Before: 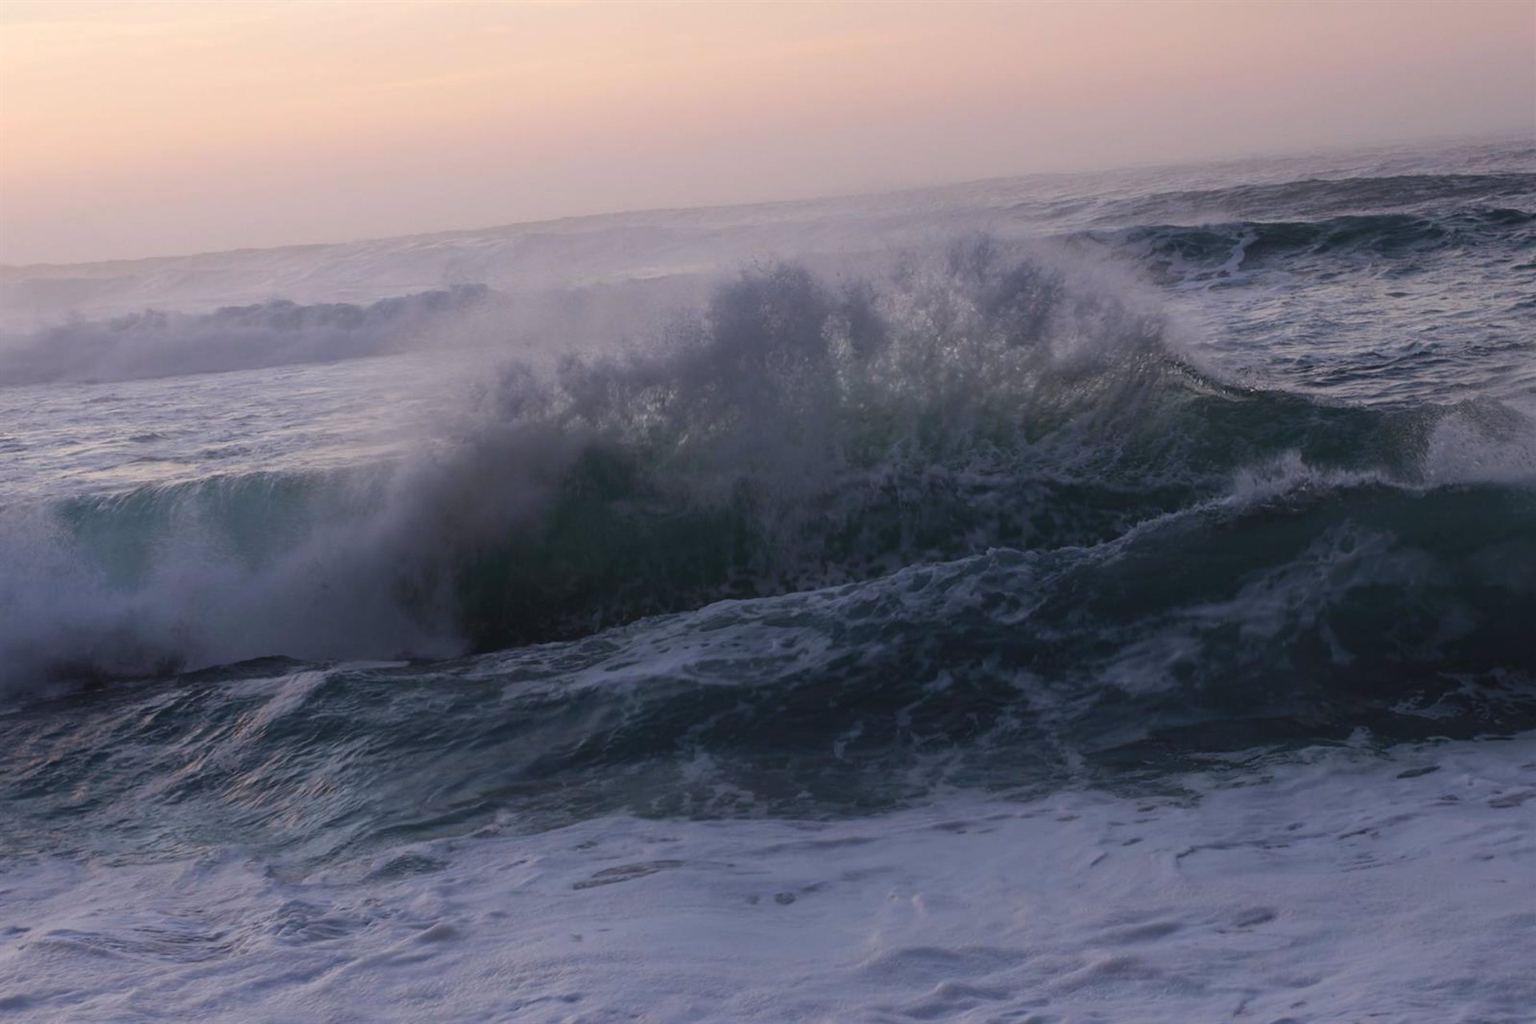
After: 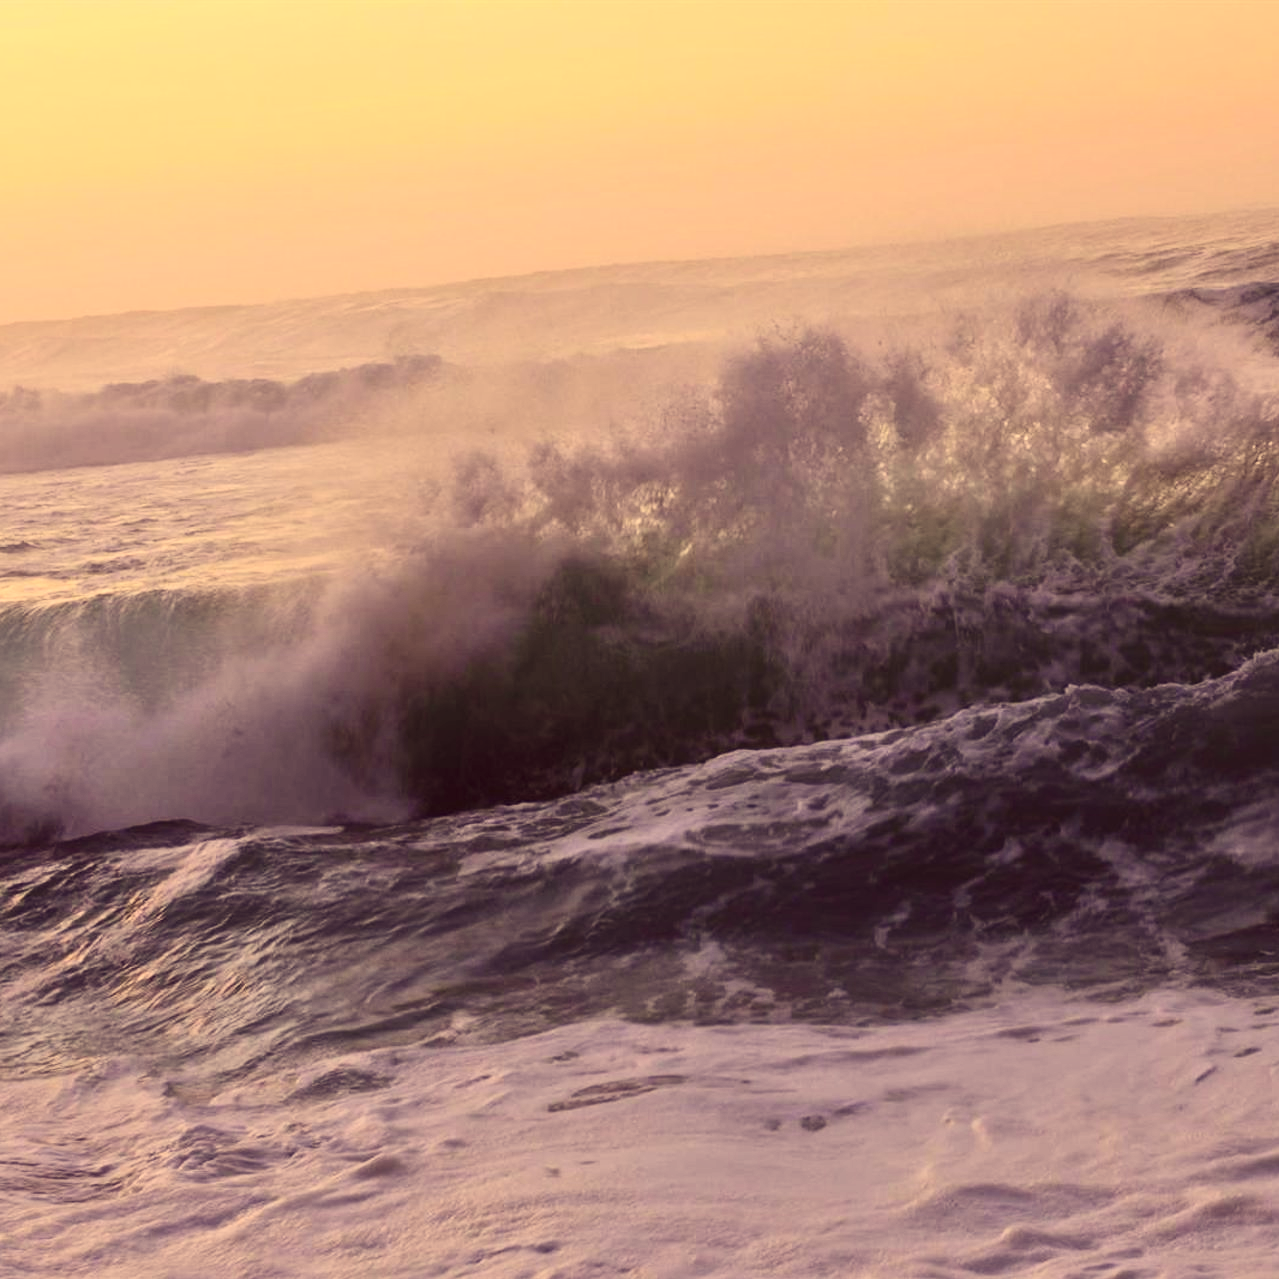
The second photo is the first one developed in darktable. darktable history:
contrast brightness saturation: contrast 0.28
tone equalizer: -7 EV 0.15 EV, -6 EV 0.6 EV, -5 EV 1.15 EV, -4 EV 1.33 EV, -3 EV 1.15 EV, -2 EV 0.6 EV, -1 EV 0.15 EV, mask exposure compensation -0.5 EV
crop and rotate: left 8.786%, right 24.548%
color correction: highlights a* 10.12, highlights b* 39.04, shadows a* 14.62, shadows b* 3.37
